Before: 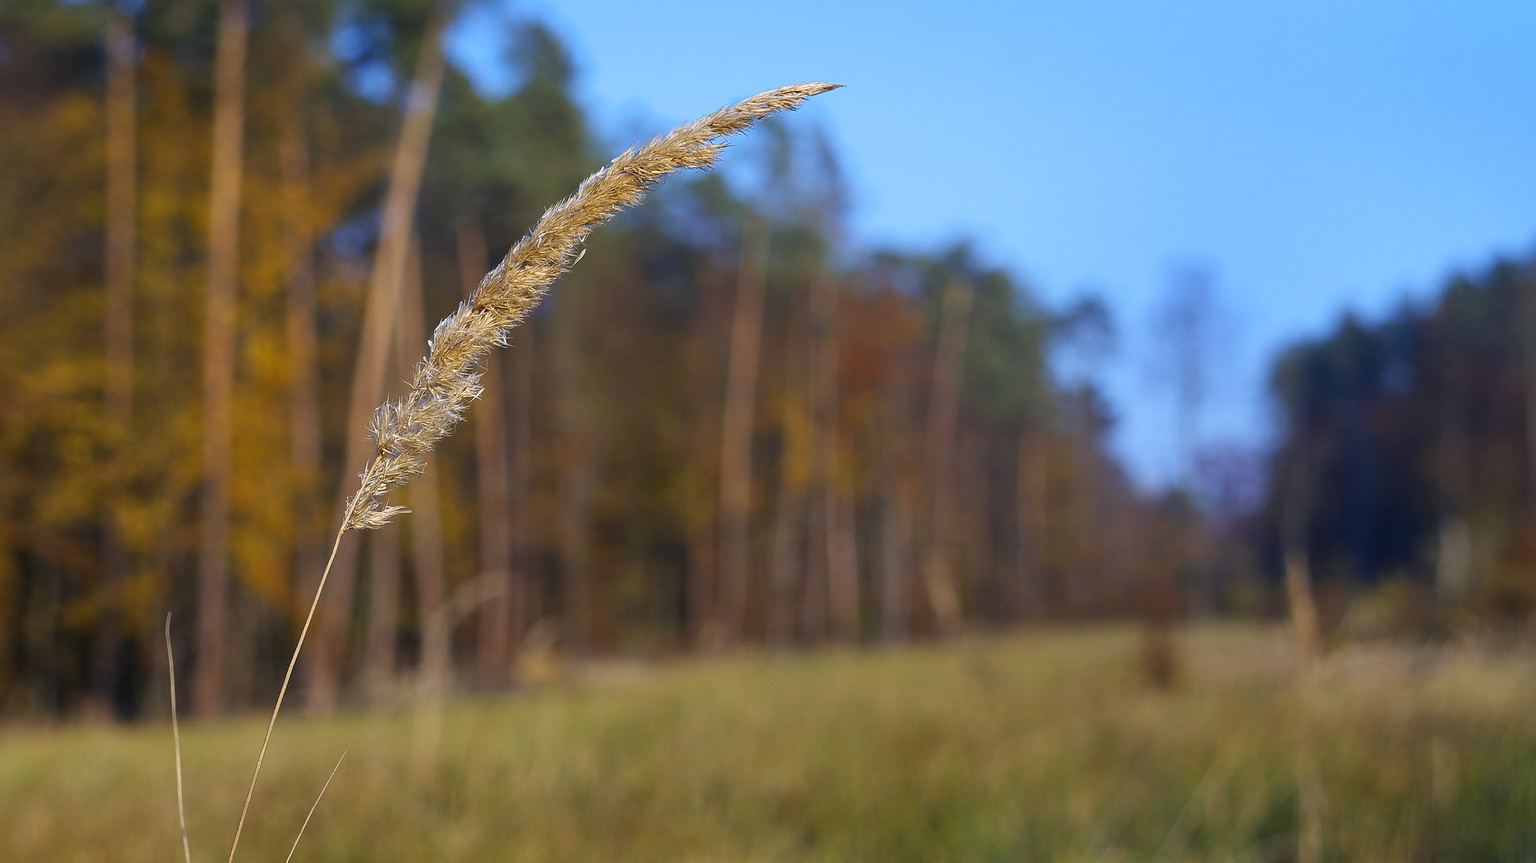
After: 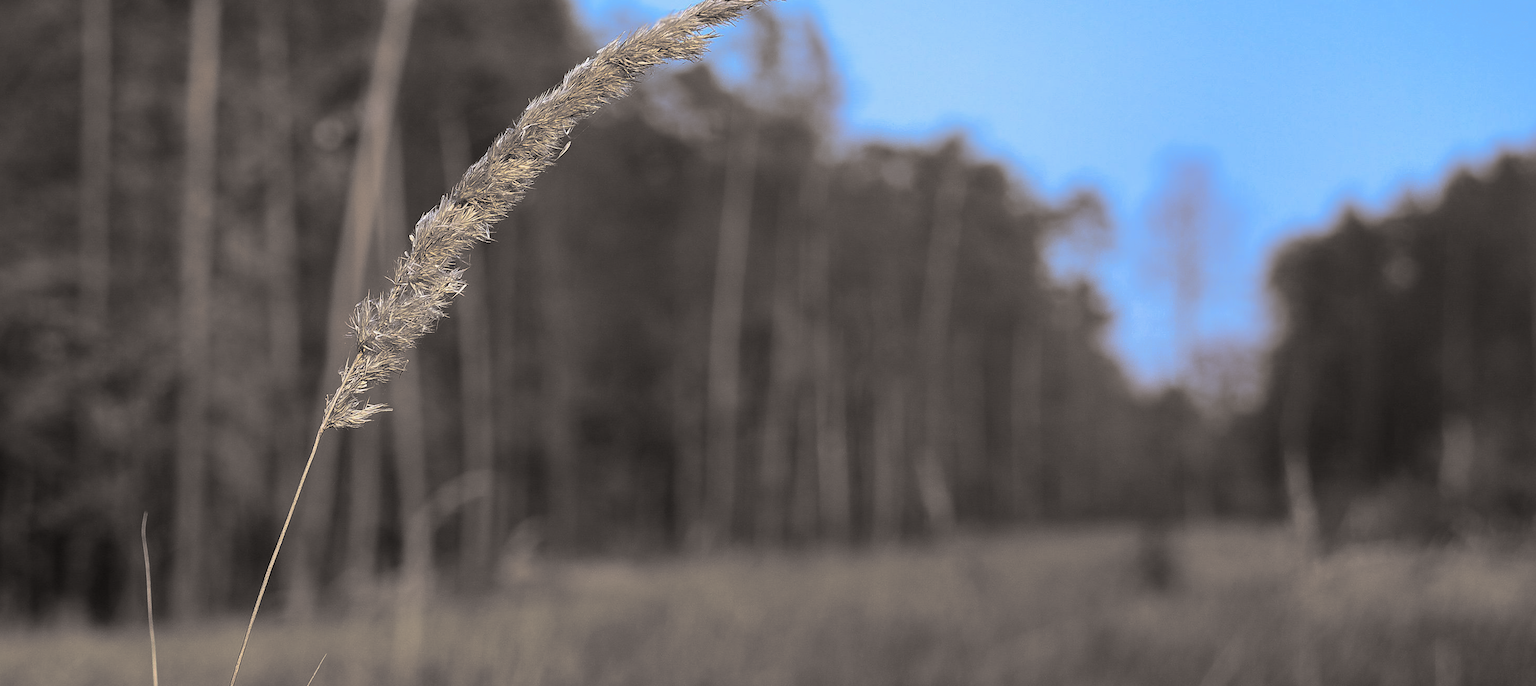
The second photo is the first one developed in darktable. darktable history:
crop and rotate: left 1.814%, top 12.818%, right 0.25%, bottom 9.225%
split-toning: shadows › hue 26°, shadows › saturation 0.09, highlights › hue 40°, highlights › saturation 0.18, balance -63, compress 0%
